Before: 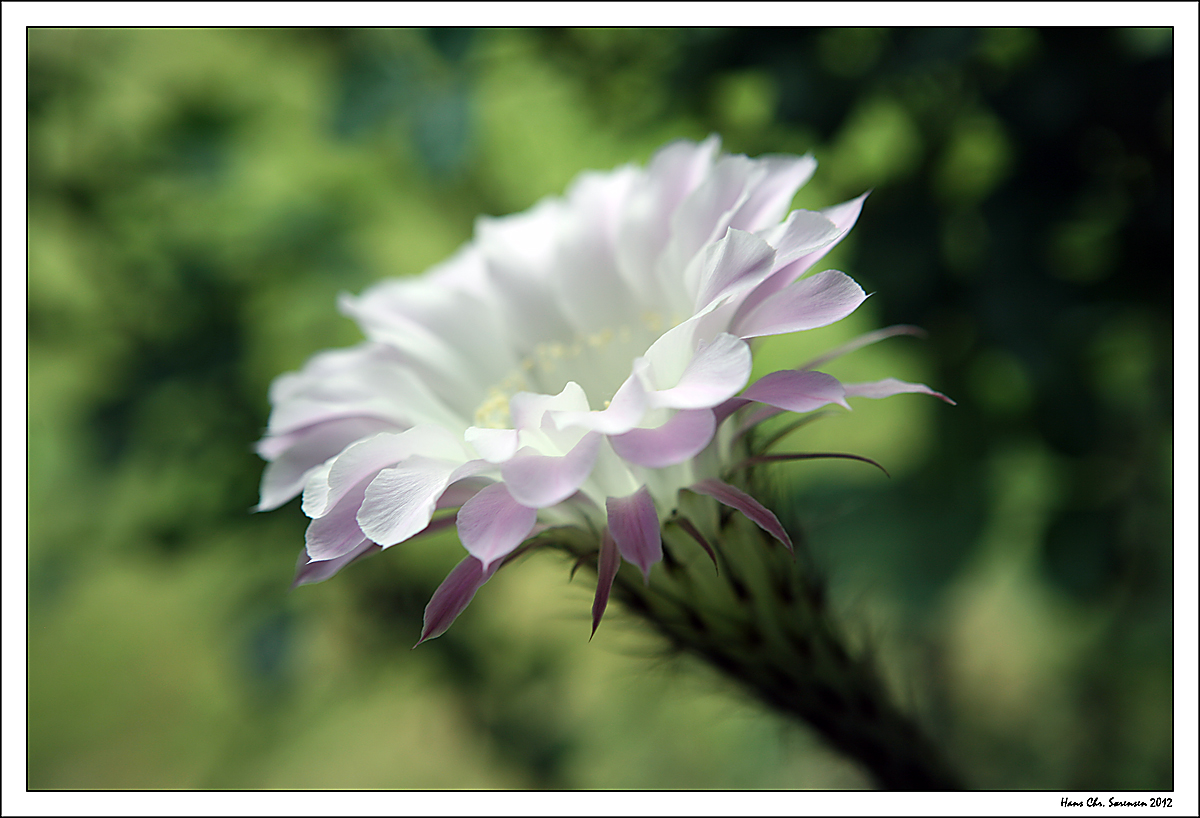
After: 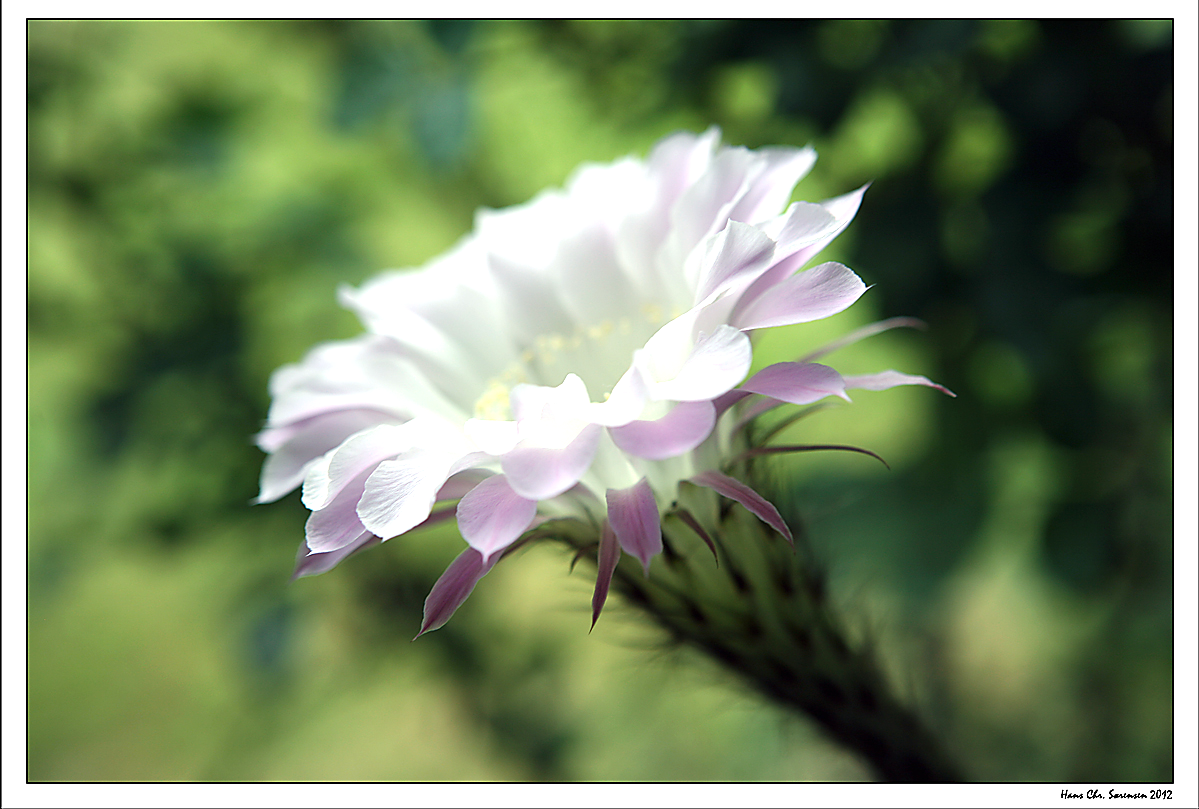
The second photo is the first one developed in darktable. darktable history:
exposure: black level correction 0, exposure 0.5 EV, compensate exposure bias true, compensate highlight preservation false
crop: top 1.049%, right 0.001%
